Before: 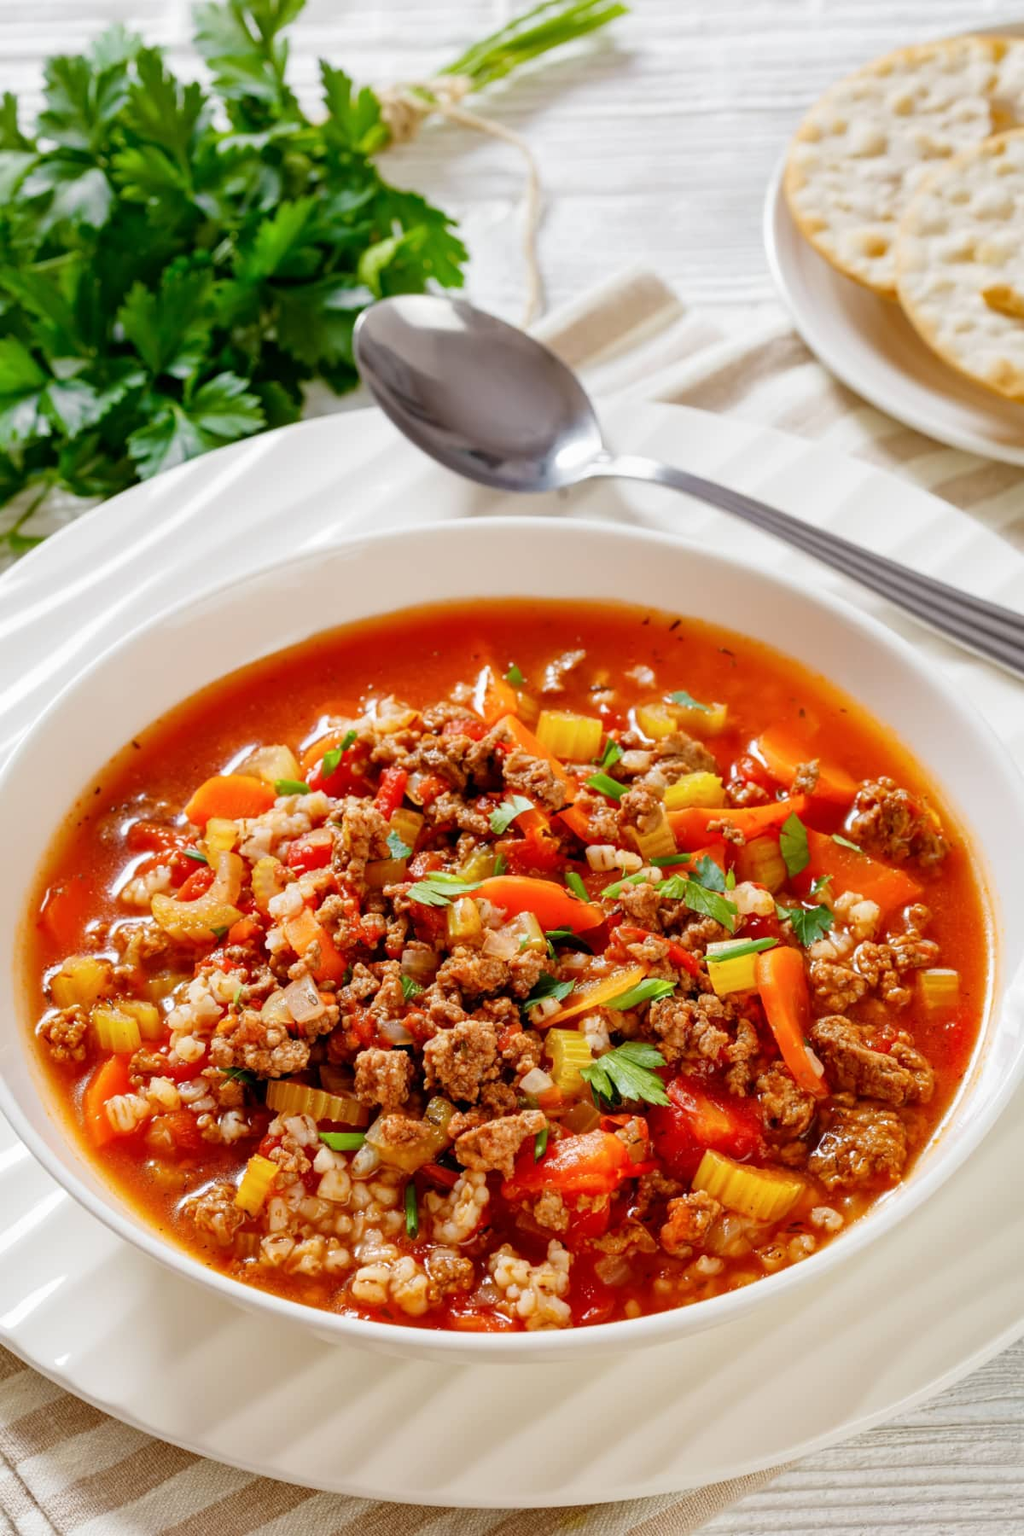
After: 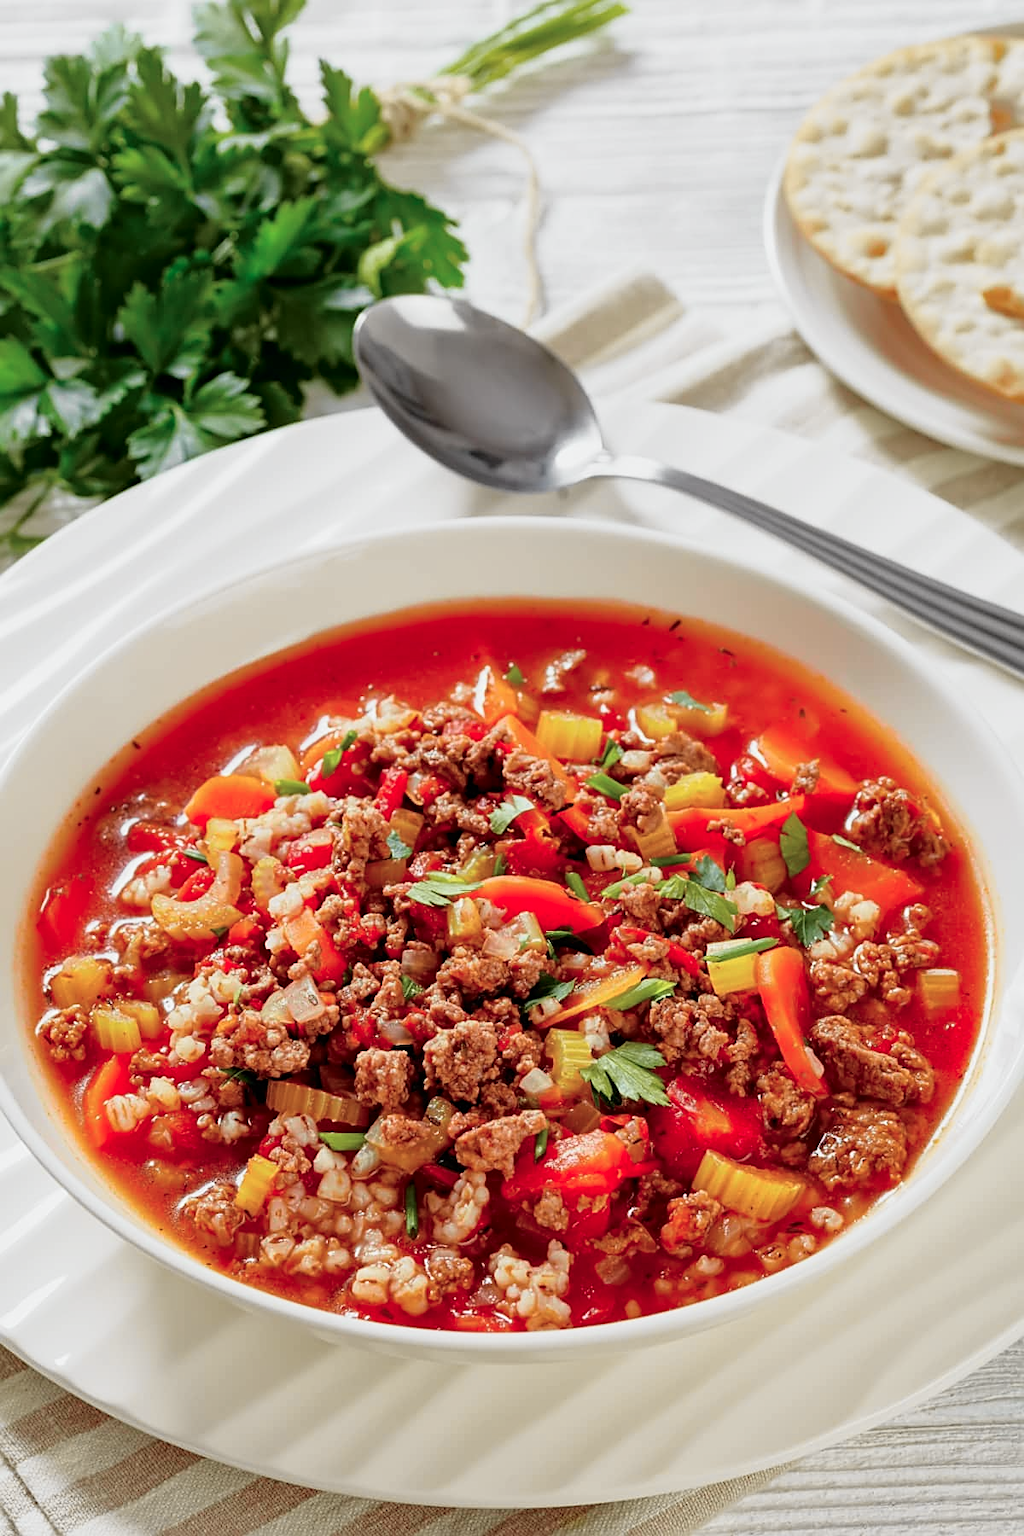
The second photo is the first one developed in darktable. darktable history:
sharpen: on, module defaults
tone curve: curves: ch0 [(0, 0) (0.058, 0.037) (0.214, 0.183) (0.304, 0.288) (0.561, 0.554) (0.687, 0.677) (0.768, 0.768) (0.858, 0.861) (0.987, 0.945)]; ch1 [(0, 0) (0.172, 0.123) (0.312, 0.296) (0.432, 0.448) (0.471, 0.469) (0.502, 0.5) (0.521, 0.505) (0.565, 0.569) (0.663, 0.663) (0.703, 0.721) (0.857, 0.917) (1, 1)]; ch2 [(0, 0) (0.411, 0.424) (0.485, 0.497) (0.502, 0.5) (0.517, 0.511) (0.556, 0.551) (0.626, 0.594) (0.709, 0.661) (1, 1)], color space Lab, independent channels, preserve colors none
